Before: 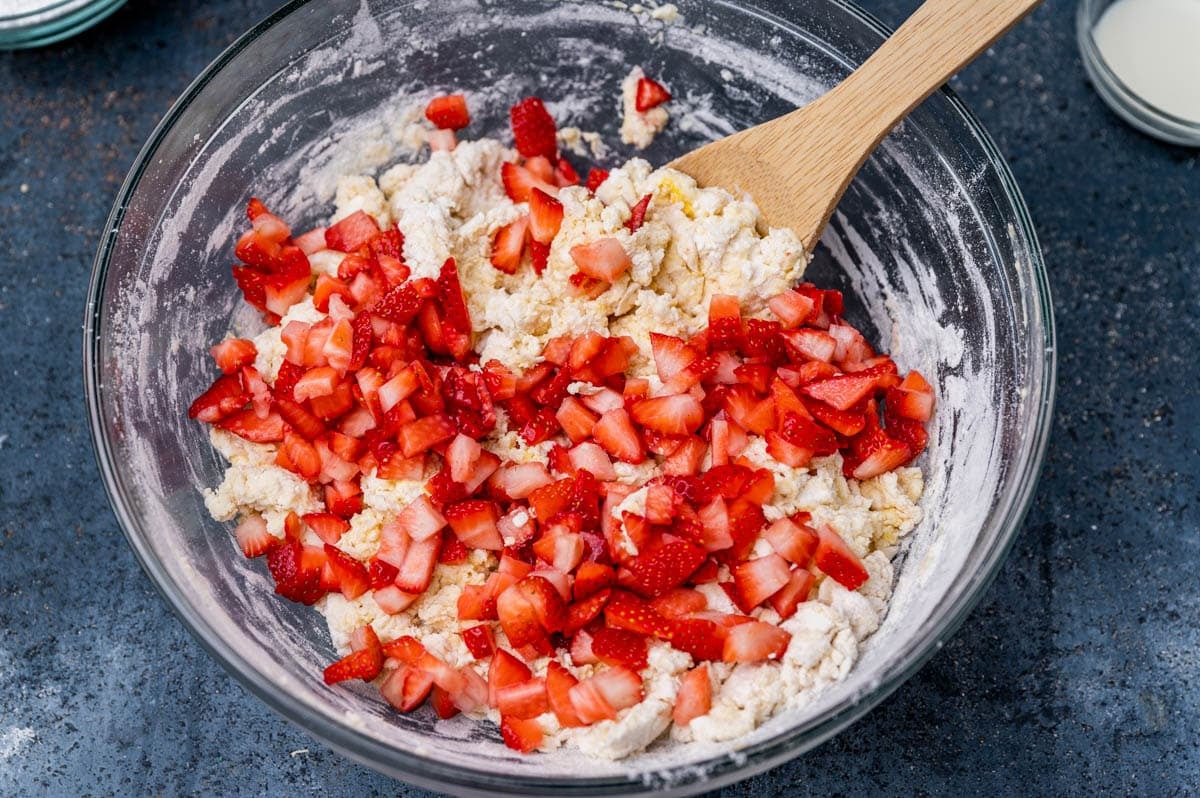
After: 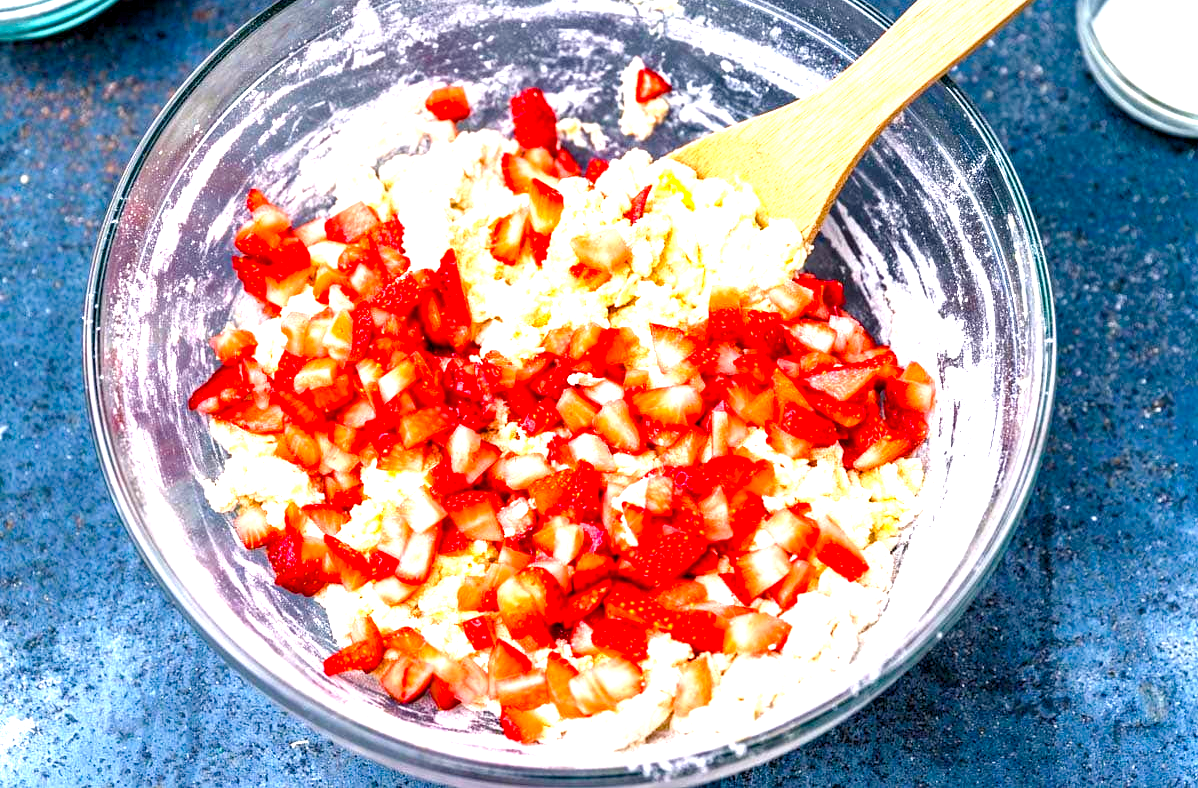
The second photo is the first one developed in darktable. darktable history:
color balance rgb: shadows lift › chroma 0.987%, shadows lift › hue 112.19°, global offset › luminance -0.231%, linear chroma grading › shadows 10.111%, linear chroma grading › highlights 10.964%, linear chroma grading › global chroma 15.414%, linear chroma grading › mid-tones 14.82%, perceptual saturation grading › global saturation 20%, perceptual saturation grading › highlights -24.903%, perceptual saturation grading › shadows 24.675%, global vibrance 25.021%
crop: top 1.147%, right 0.097%
color calibration: x 0.342, y 0.357, temperature 5086.28 K
exposure: black level correction 0, exposure 1.692 EV, compensate highlight preservation false
